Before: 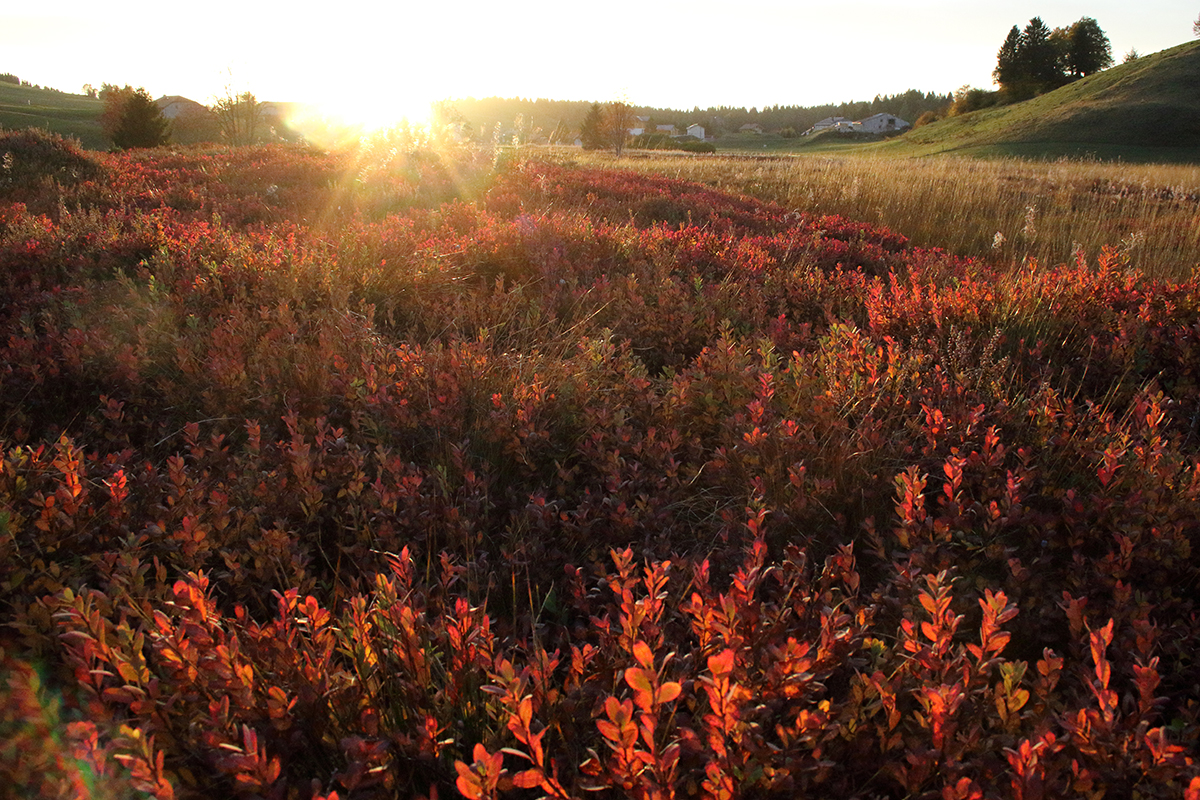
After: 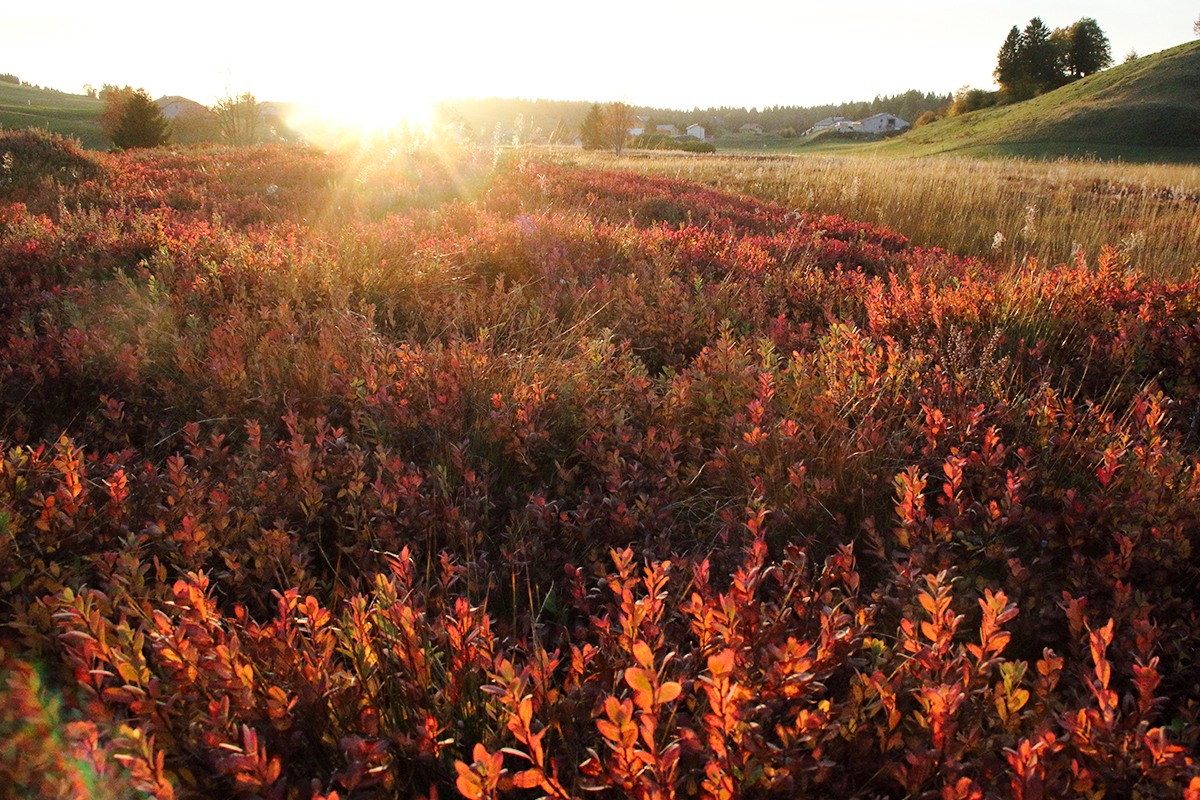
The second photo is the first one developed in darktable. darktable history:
tone curve: curves: ch0 [(0, 0) (0.003, 0.004) (0.011, 0.014) (0.025, 0.032) (0.044, 0.057) (0.069, 0.089) (0.1, 0.128) (0.136, 0.174) (0.177, 0.227) (0.224, 0.287) (0.277, 0.354) (0.335, 0.427) (0.399, 0.507) (0.468, 0.582) (0.543, 0.653) (0.623, 0.726) (0.709, 0.799) (0.801, 0.876) (0.898, 0.937) (1, 1)], preserve colors none
